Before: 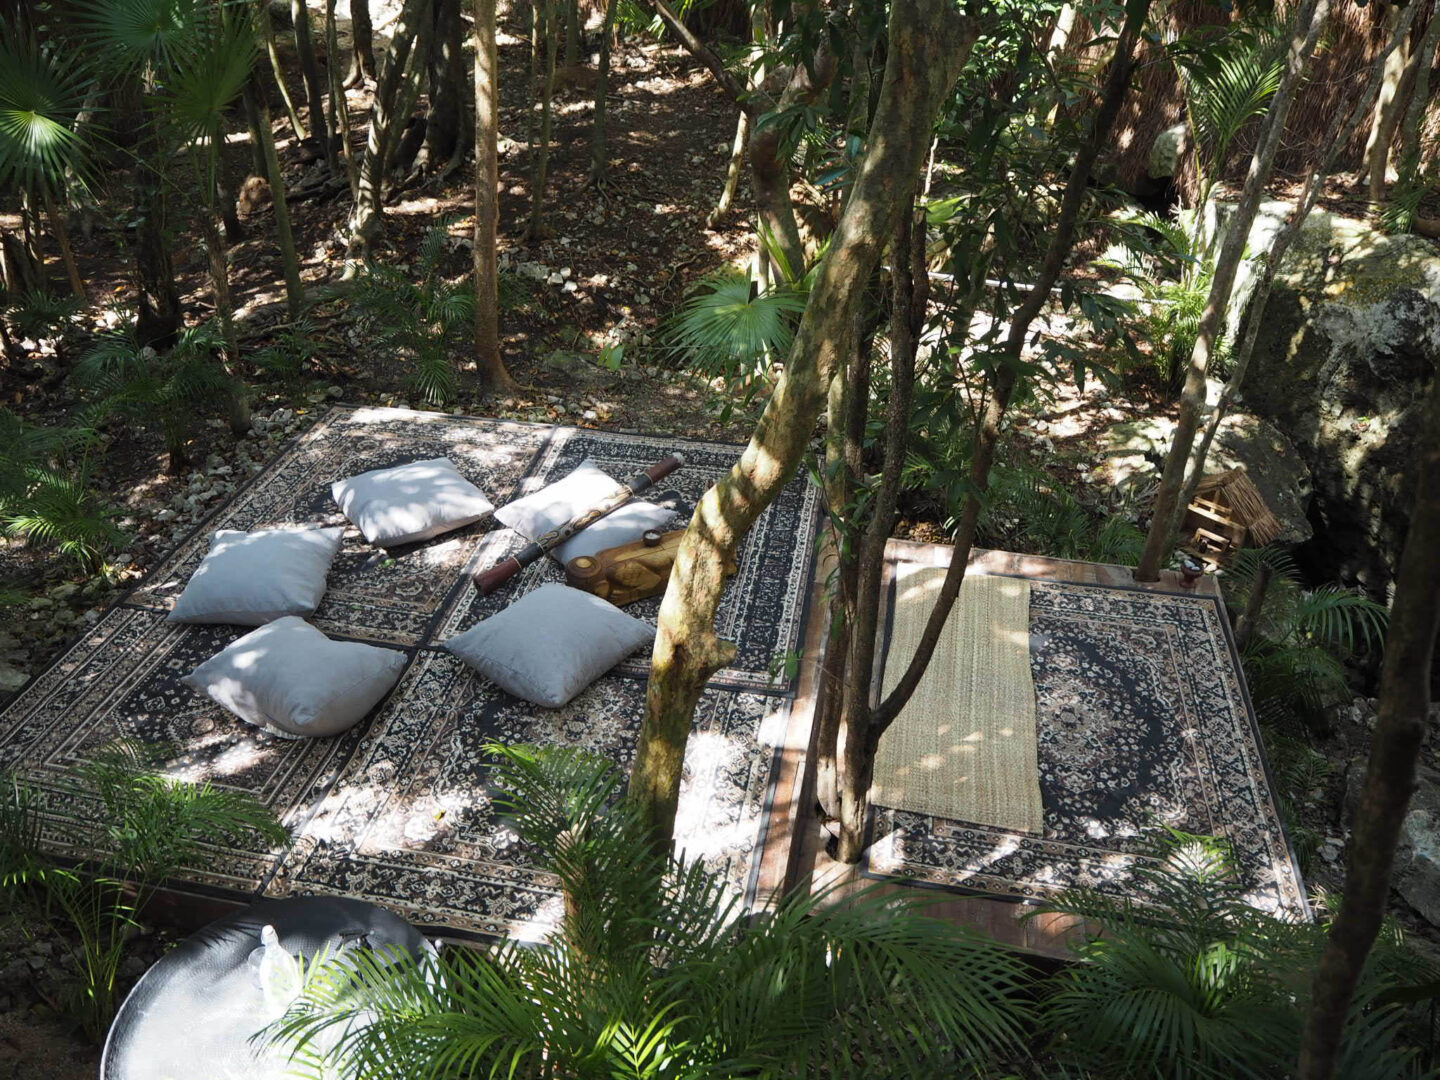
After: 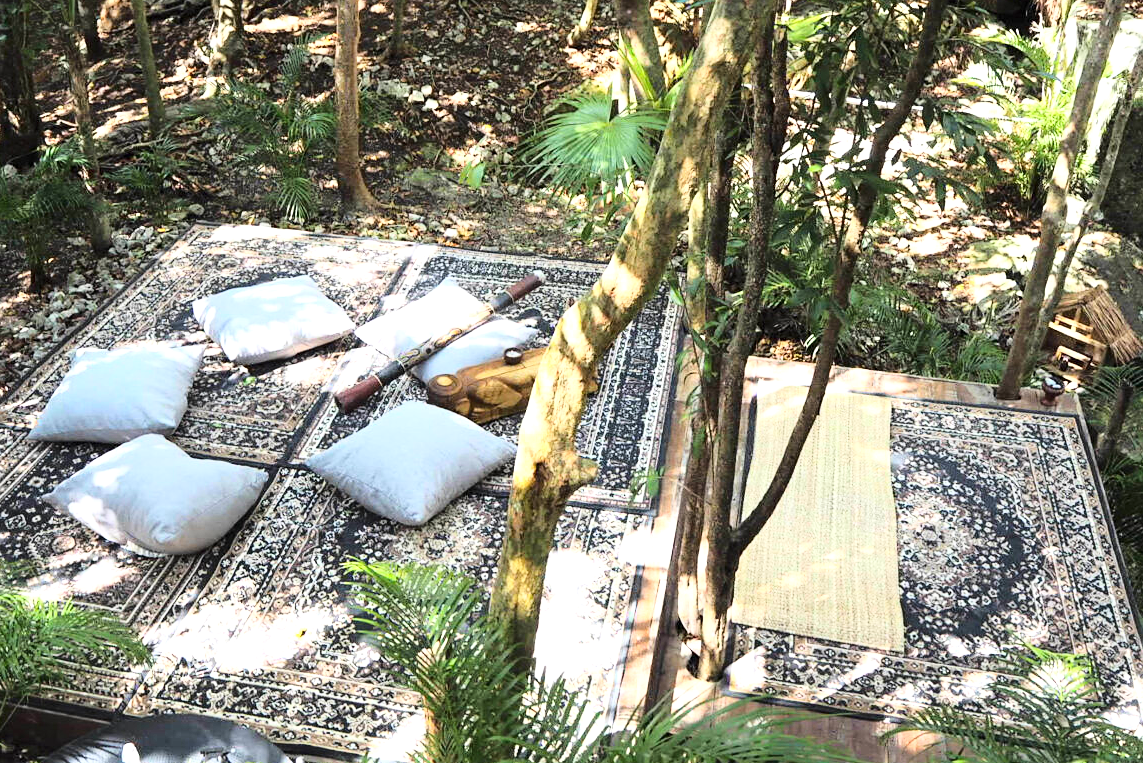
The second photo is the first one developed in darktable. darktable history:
crop: left 9.712%, top 16.928%, right 10.845%, bottom 12.332%
base curve: curves: ch0 [(0, 0) (0.028, 0.03) (0.121, 0.232) (0.46, 0.748) (0.859, 0.968) (1, 1)]
sharpen: amount 0.2
exposure: black level correction 0.001, exposure 0.955 EV, compensate exposure bias true, compensate highlight preservation false
